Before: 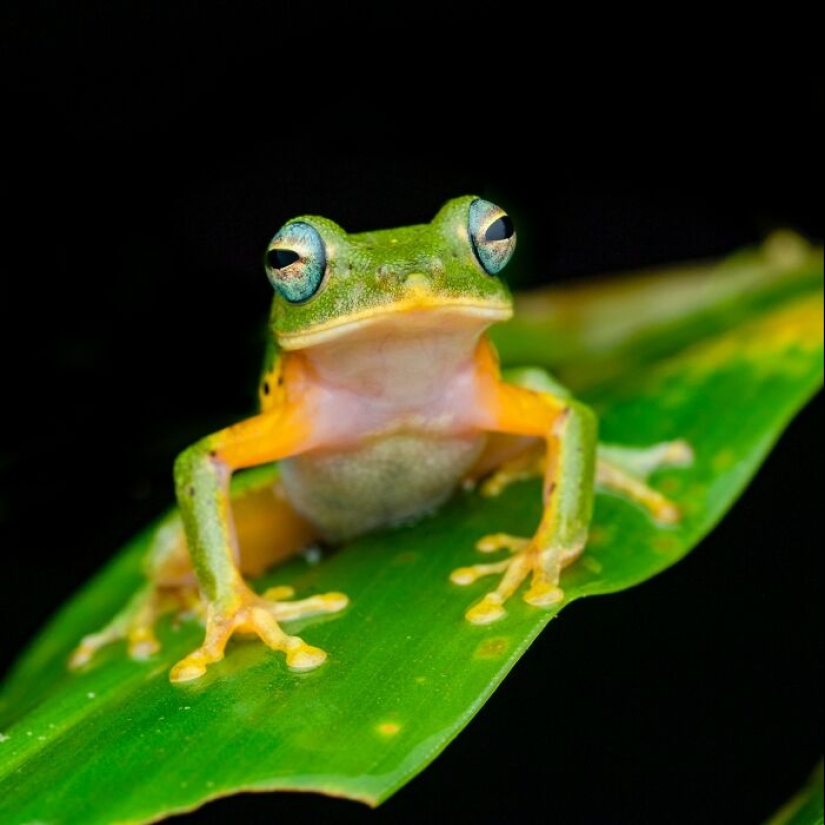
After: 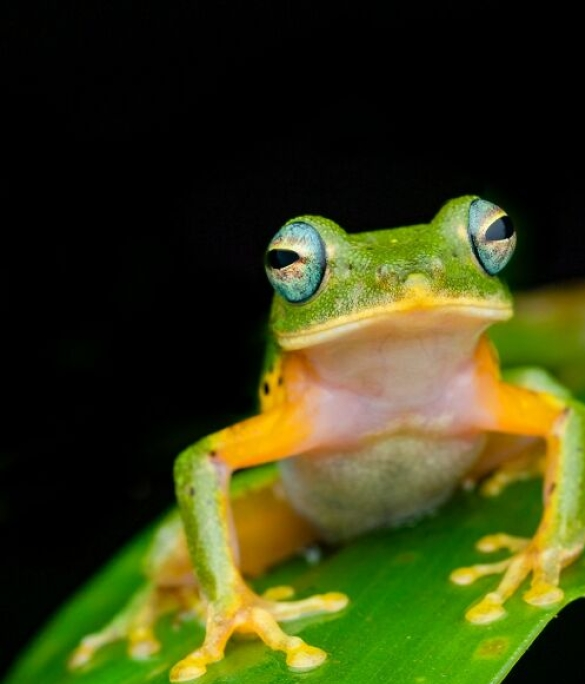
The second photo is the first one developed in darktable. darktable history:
crop: right 28.913%, bottom 16.661%
